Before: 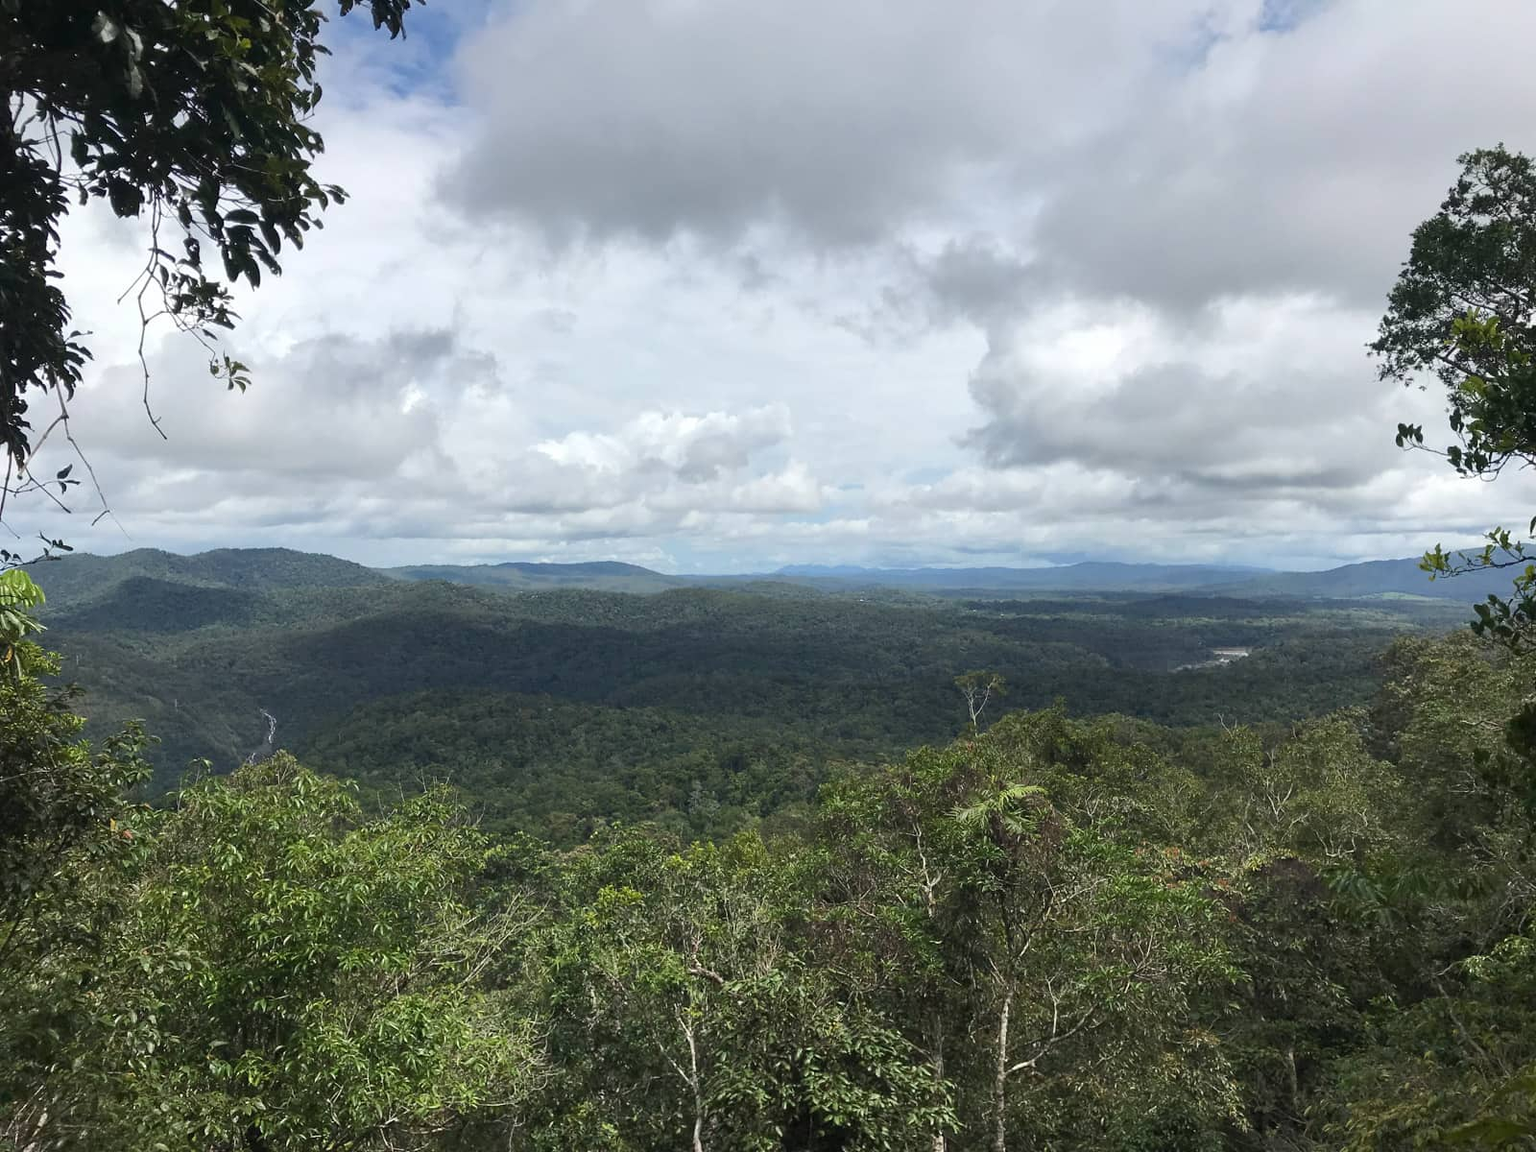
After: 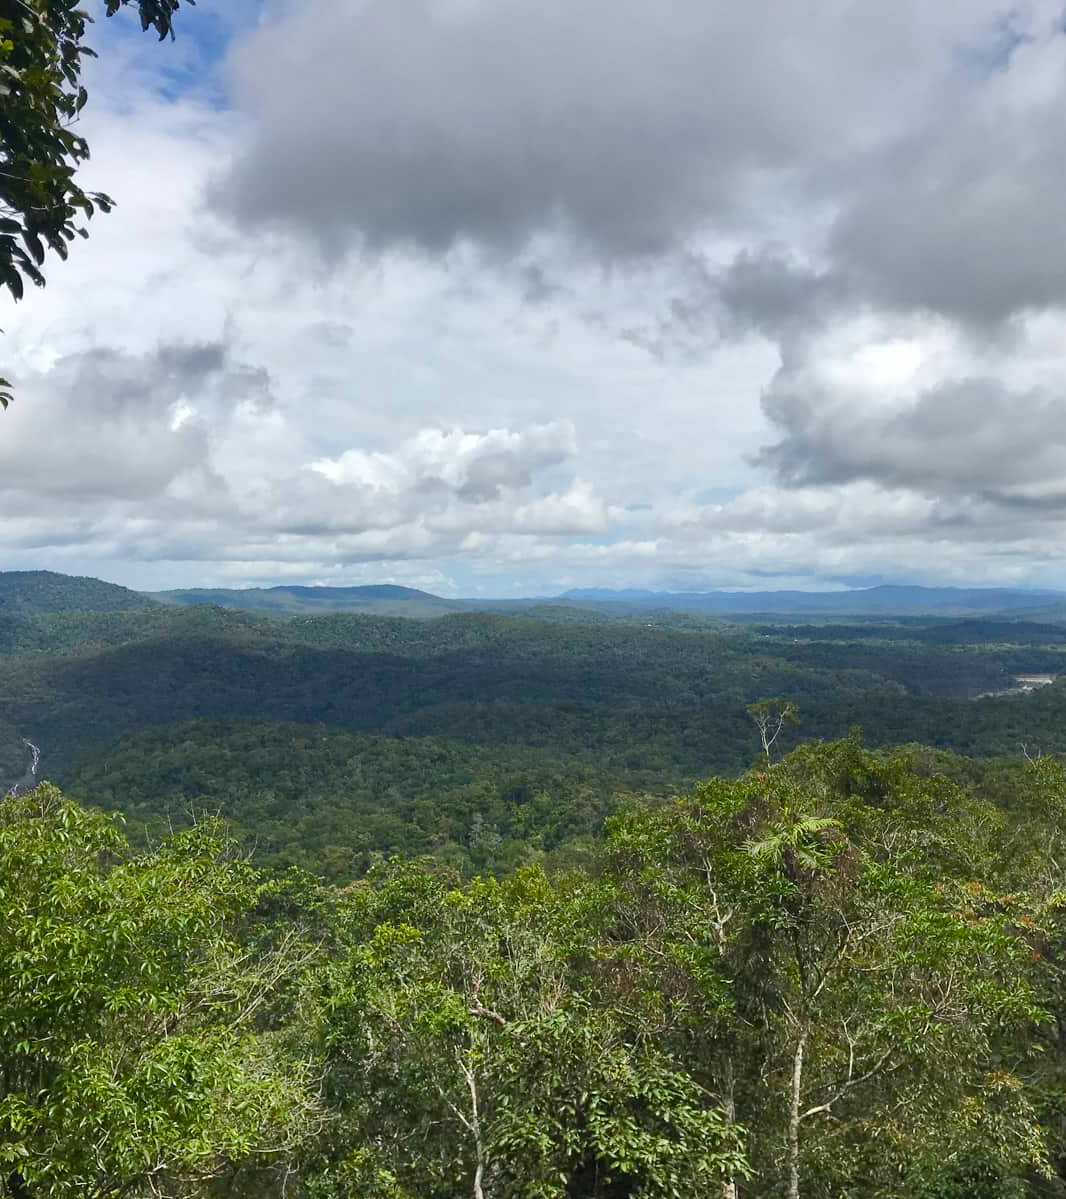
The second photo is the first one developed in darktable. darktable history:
crop and rotate: left 15.546%, right 17.787%
shadows and highlights: radius 133.83, soften with gaussian
color balance rgb: perceptual saturation grading › global saturation 35%, perceptual saturation grading › highlights -30%, perceptual saturation grading › shadows 35%, perceptual brilliance grading › global brilliance 3%, perceptual brilliance grading › highlights -3%, perceptual brilliance grading › shadows 3%
